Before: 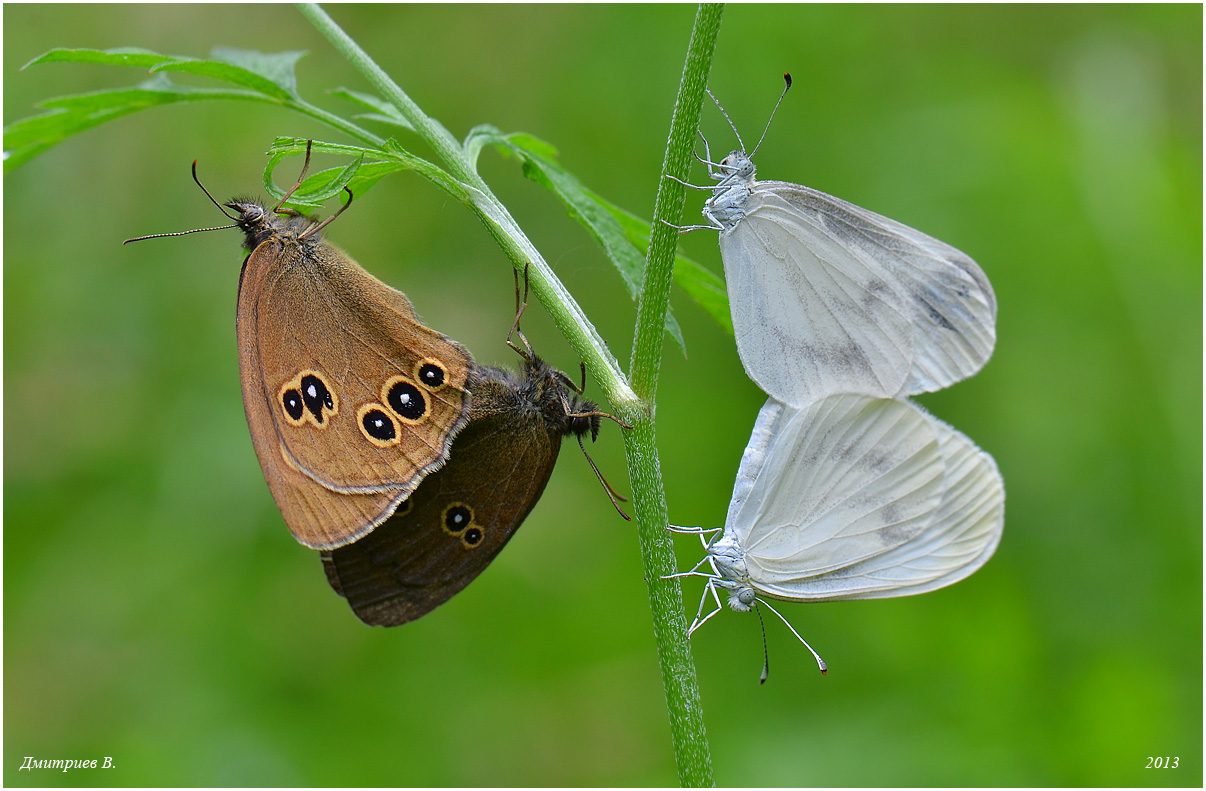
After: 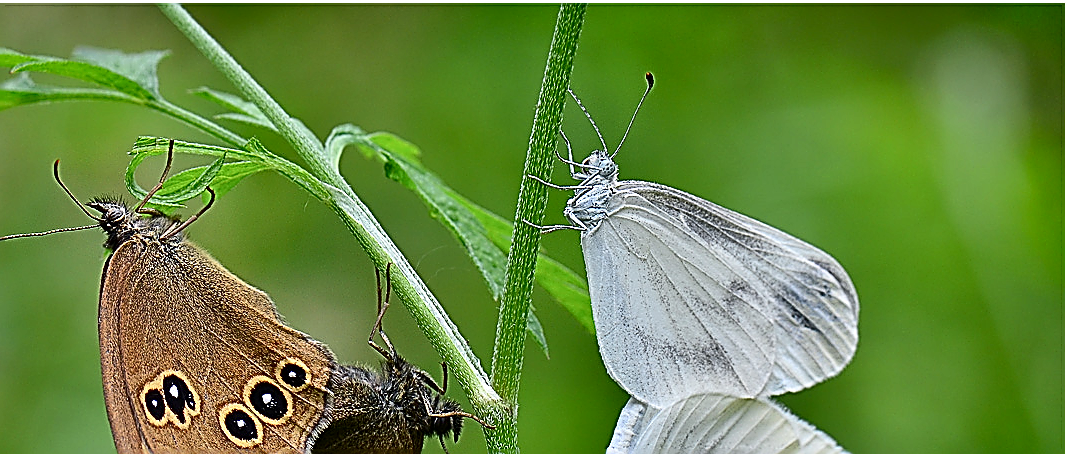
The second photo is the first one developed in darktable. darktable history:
shadows and highlights: low approximation 0.01, soften with gaussian
contrast brightness saturation: contrast 0.223
sharpen: amount 2
crop and rotate: left 11.502%, bottom 42.585%
